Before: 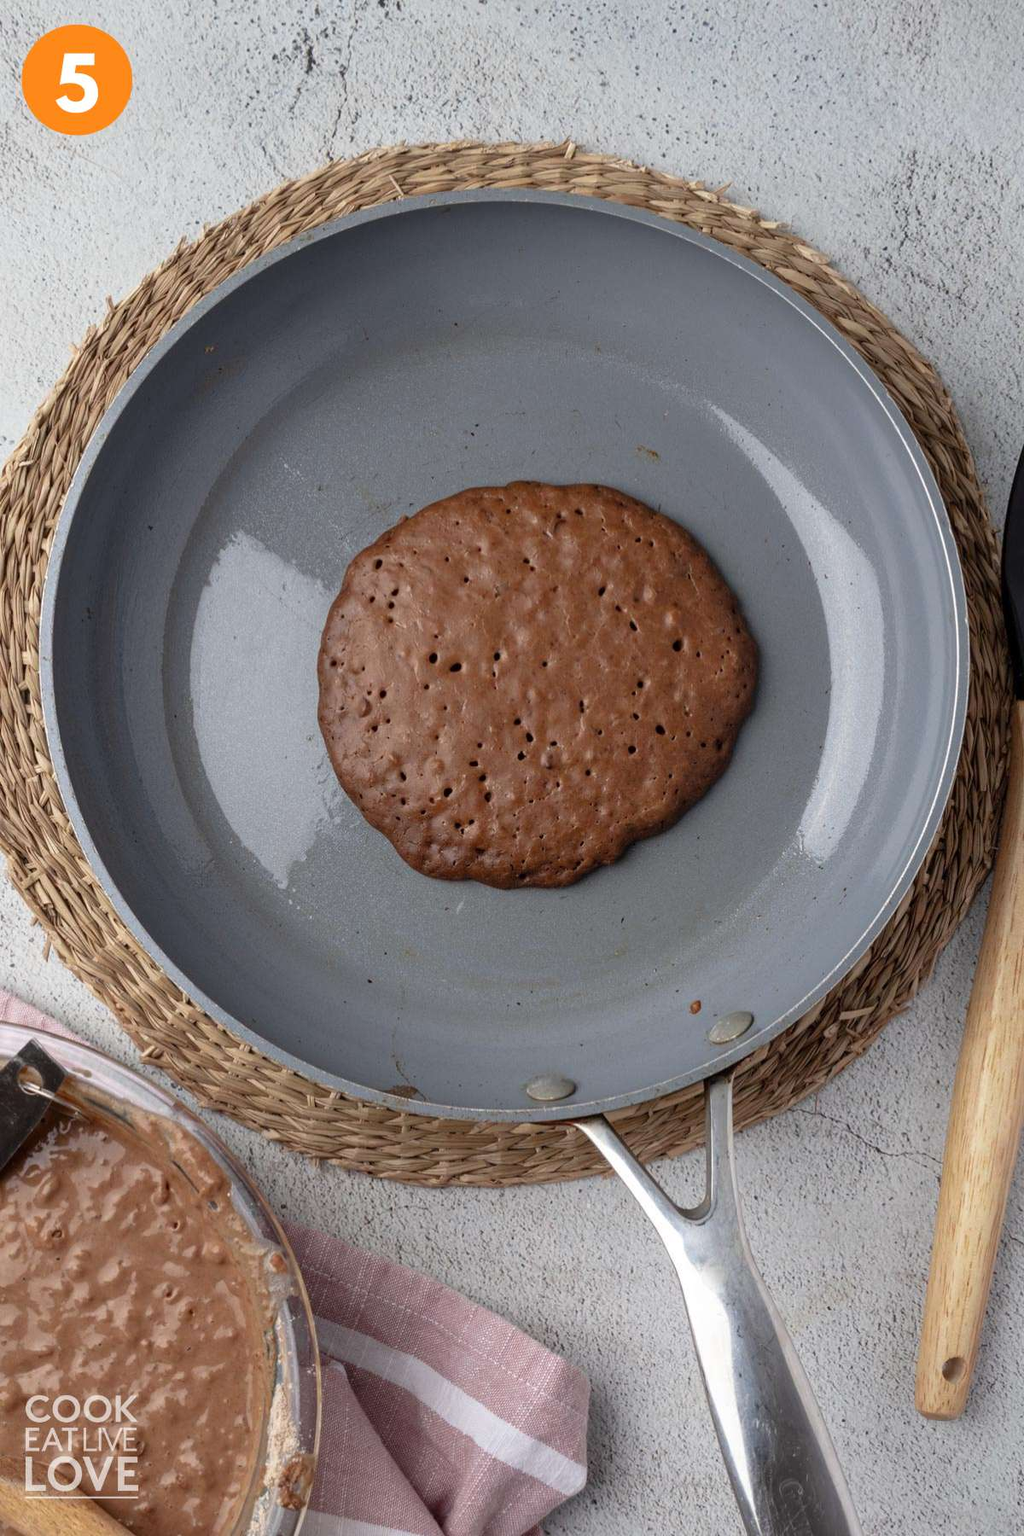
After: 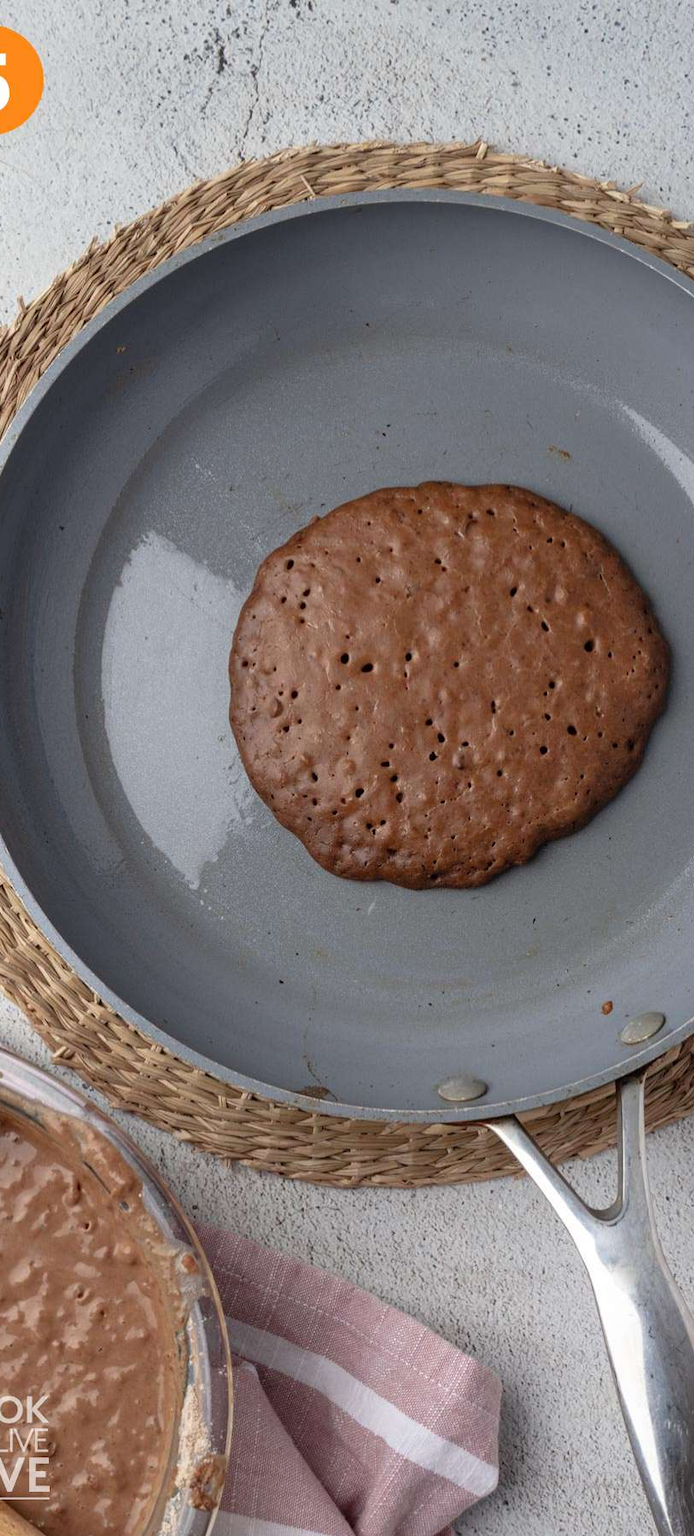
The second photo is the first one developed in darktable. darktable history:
contrast equalizer: y [[0.5 ×6], [0.5 ×6], [0.5, 0.5, 0.501, 0.545, 0.707, 0.863], [0 ×6], [0 ×6]], mix -0.219
crop and rotate: left 8.675%, right 23.451%
